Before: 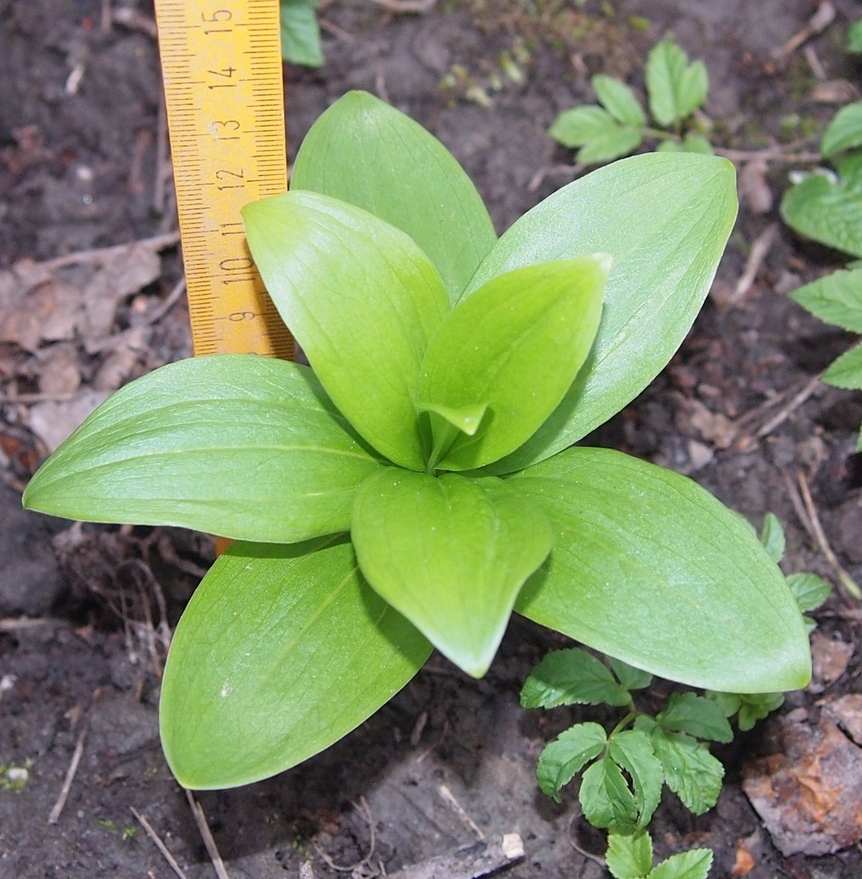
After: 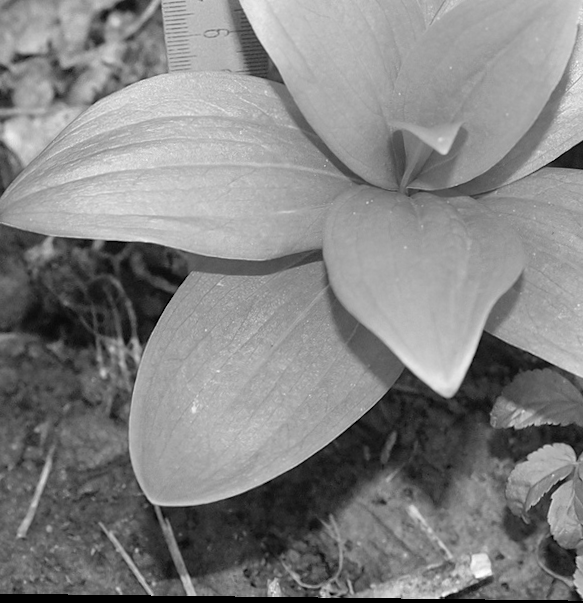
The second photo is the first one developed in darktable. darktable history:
crop and rotate: angle -0.687°, left 3.772%, top 32.179%, right 29.406%
color zones: curves: ch0 [(0, 0.613) (0.01, 0.613) (0.245, 0.448) (0.498, 0.529) (0.642, 0.665) (0.879, 0.777) (0.99, 0.613)]; ch1 [(0, 0) (0.143, 0) (0.286, 0) (0.429, 0) (0.571, 0) (0.714, 0) (0.857, 0)]
